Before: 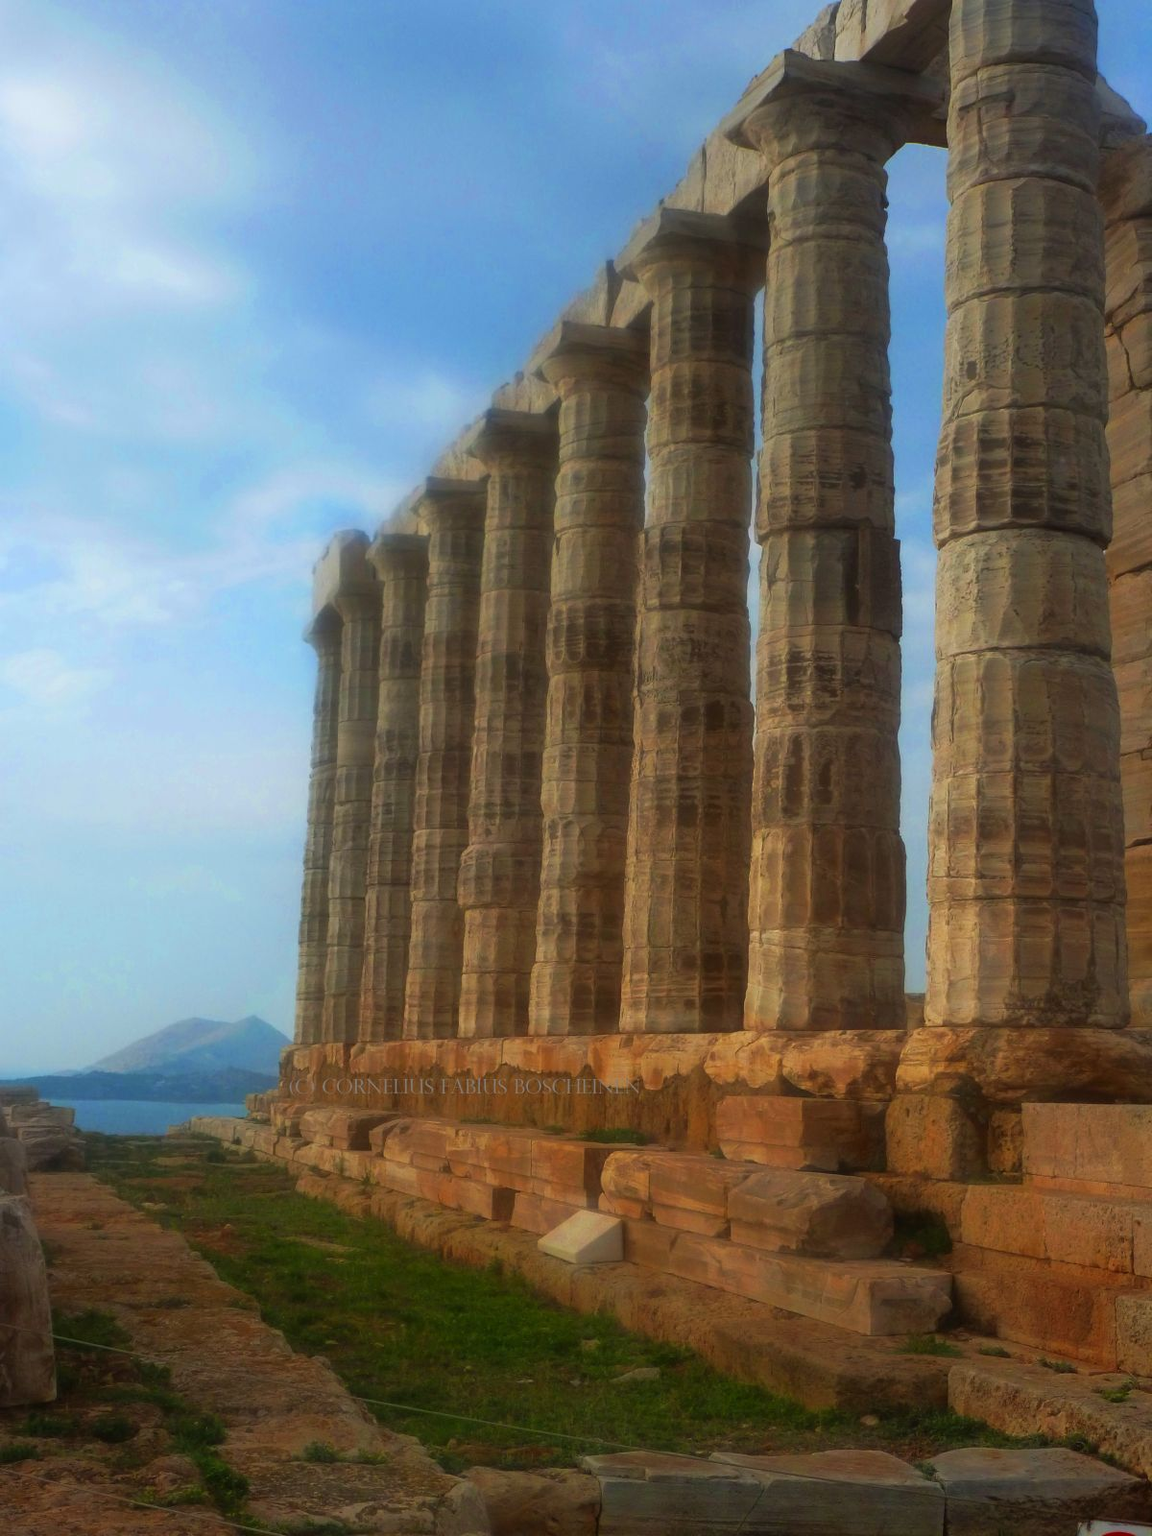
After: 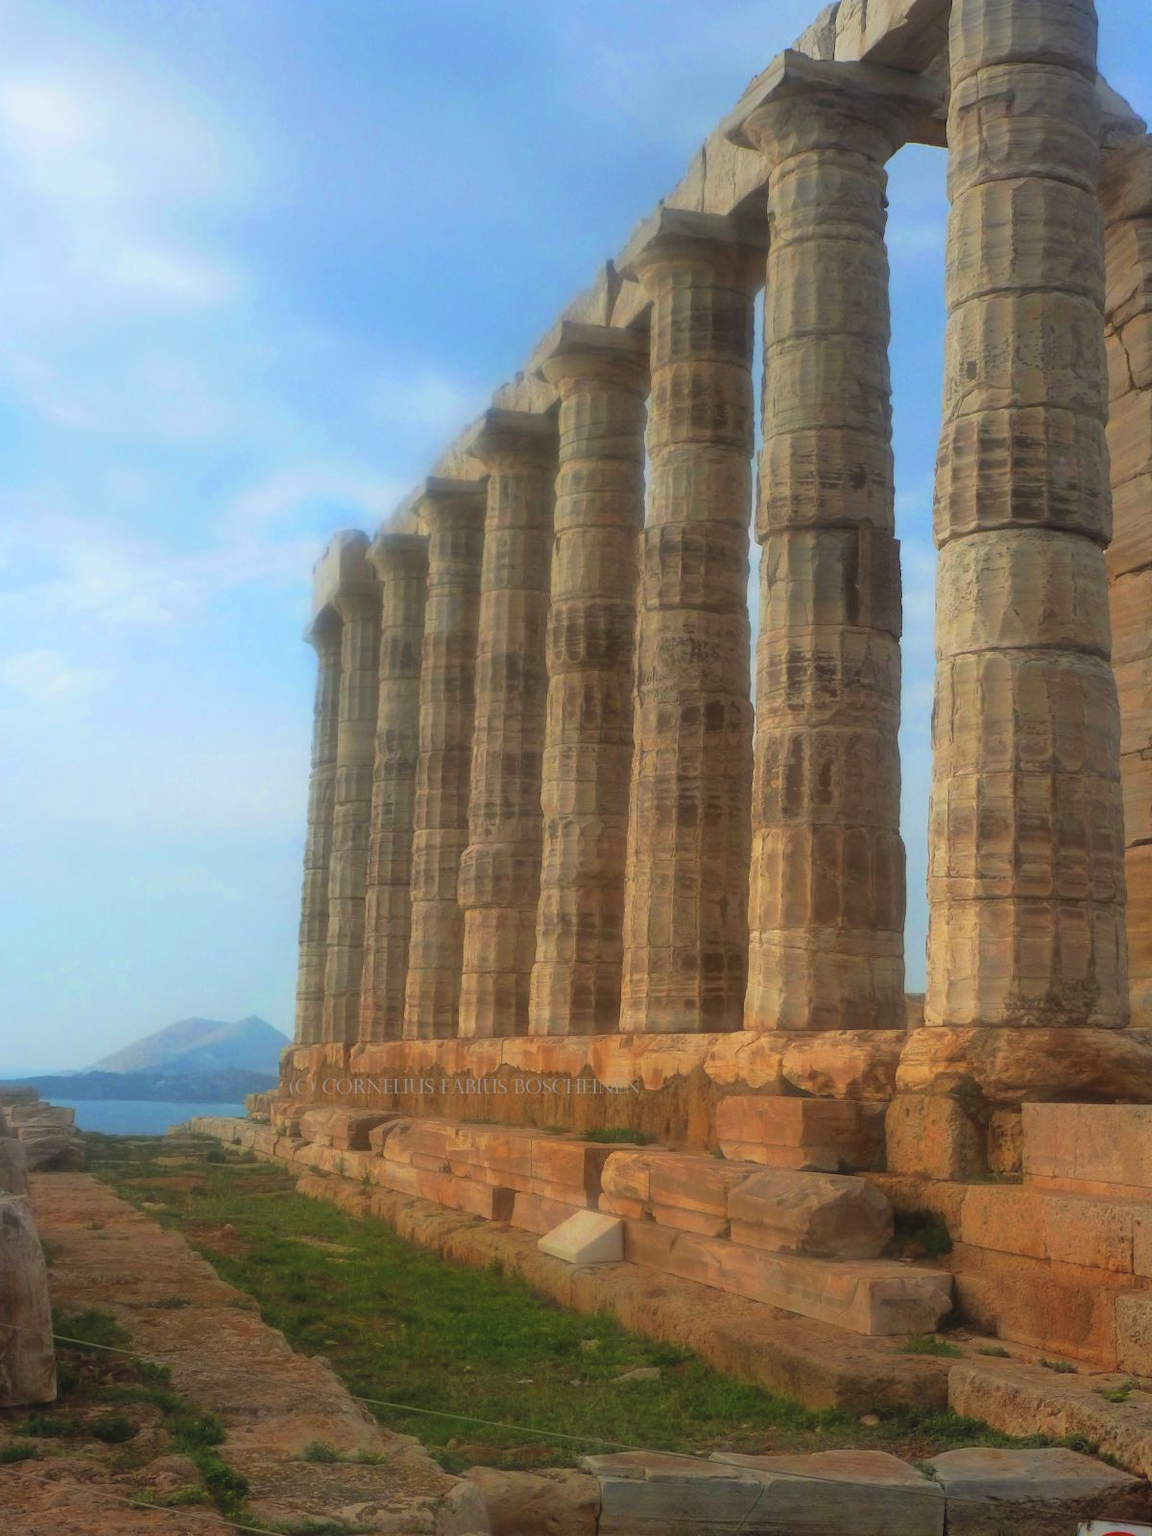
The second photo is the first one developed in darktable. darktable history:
contrast brightness saturation: brightness 0.15
sharpen: radius 2.883, amount 0.868, threshold 47.523
tone equalizer: on, module defaults
